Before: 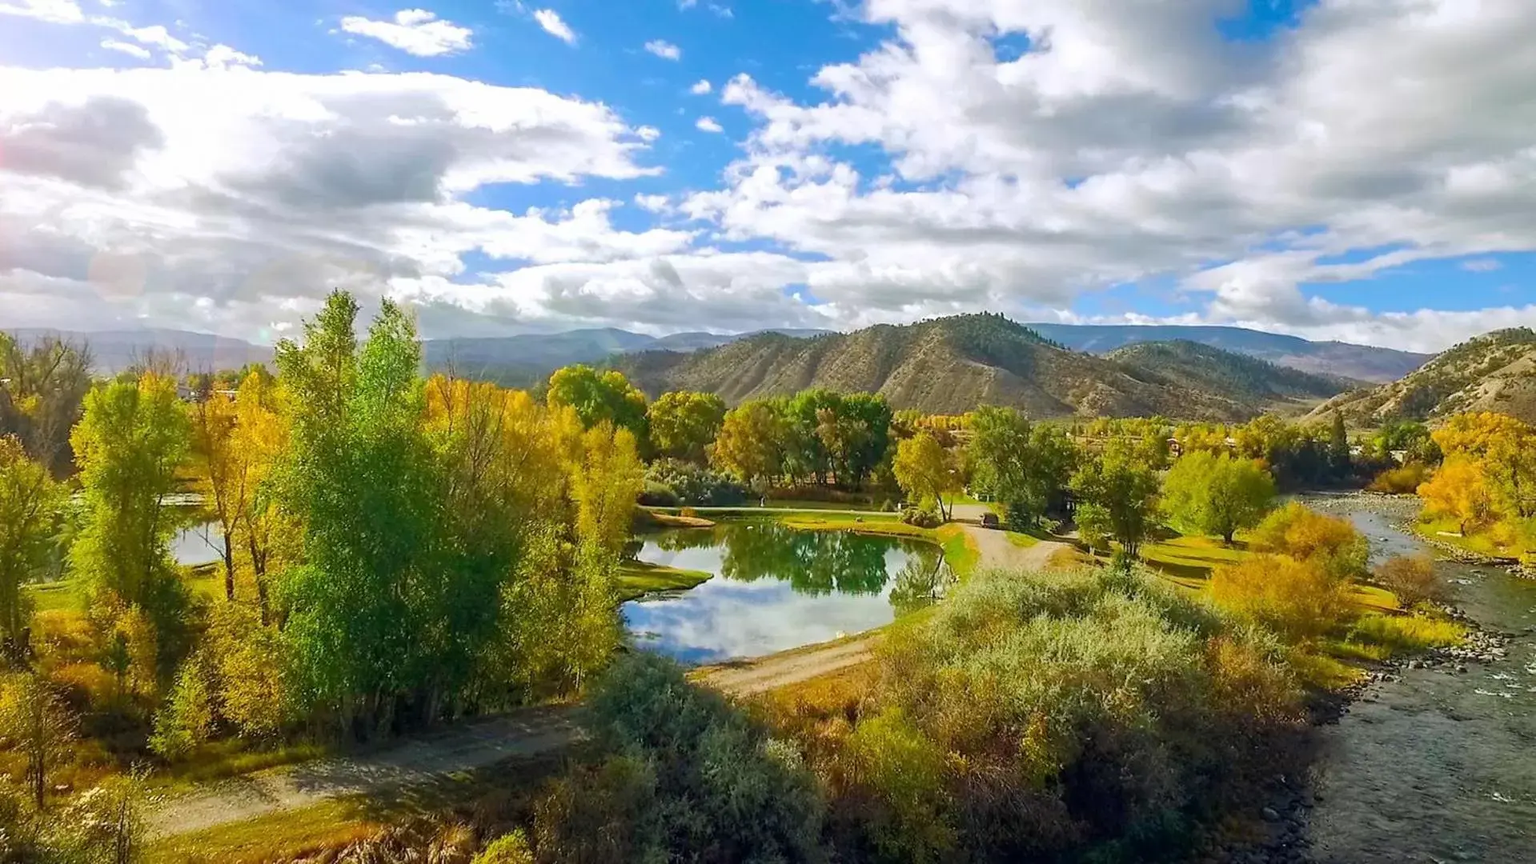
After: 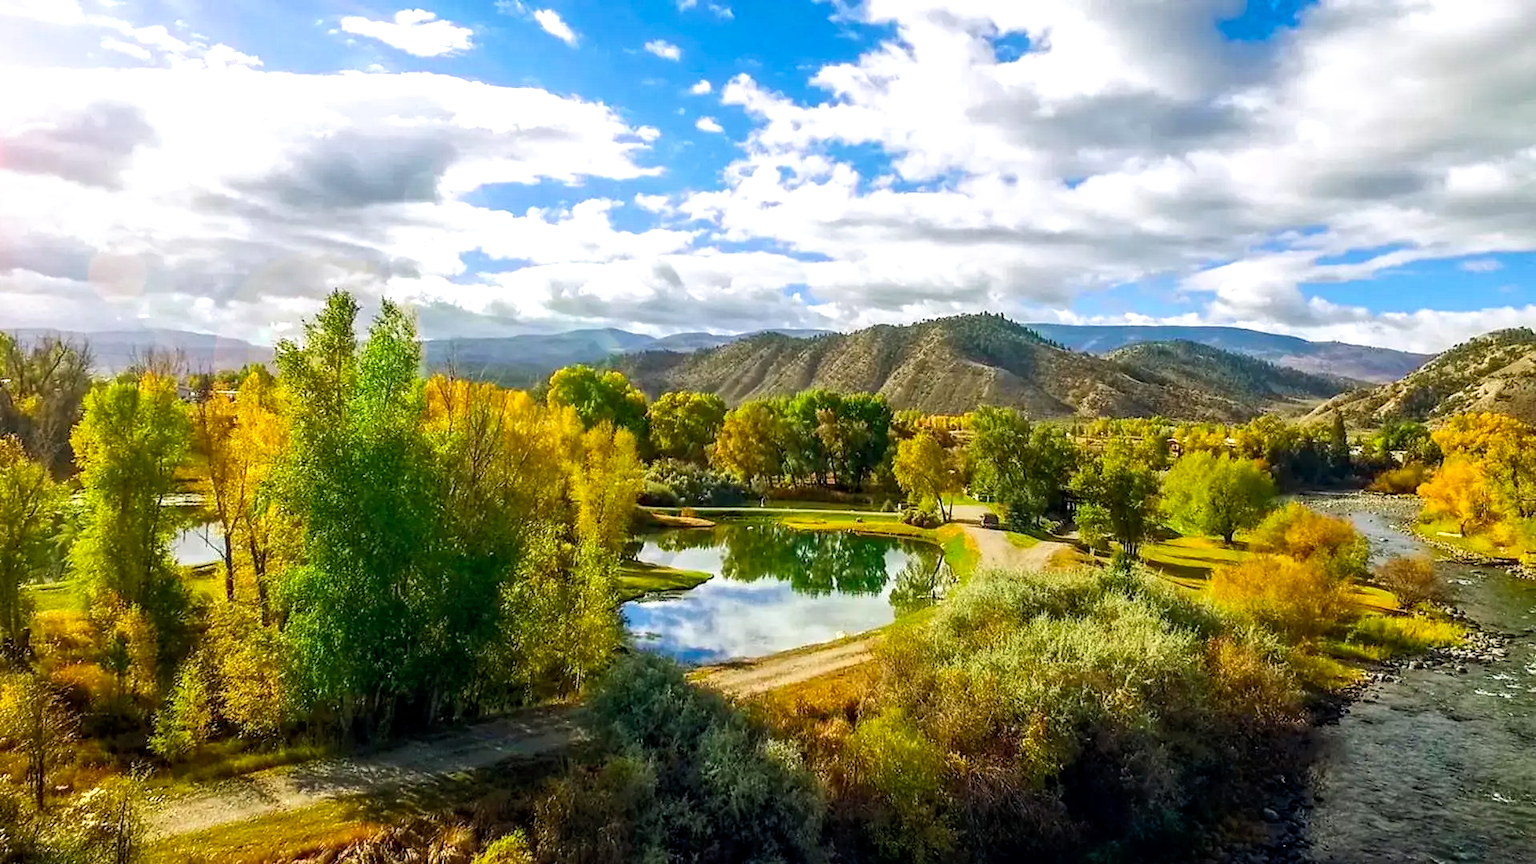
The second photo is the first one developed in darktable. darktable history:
tone curve: curves: ch0 [(0, 0) (0.003, 0.001) (0.011, 0.005) (0.025, 0.01) (0.044, 0.019) (0.069, 0.029) (0.1, 0.042) (0.136, 0.078) (0.177, 0.129) (0.224, 0.182) (0.277, 0.246) (0.335, 0.318) (0.399, 0.396) (0.468, 0.481) (0.543, 0.573) (0.623, 0.672) (0.709, 0.777) (0.801, 0.881) (0.898, 0.975) (1, 1)], preserve colors none
local contrast: on, module defaults
